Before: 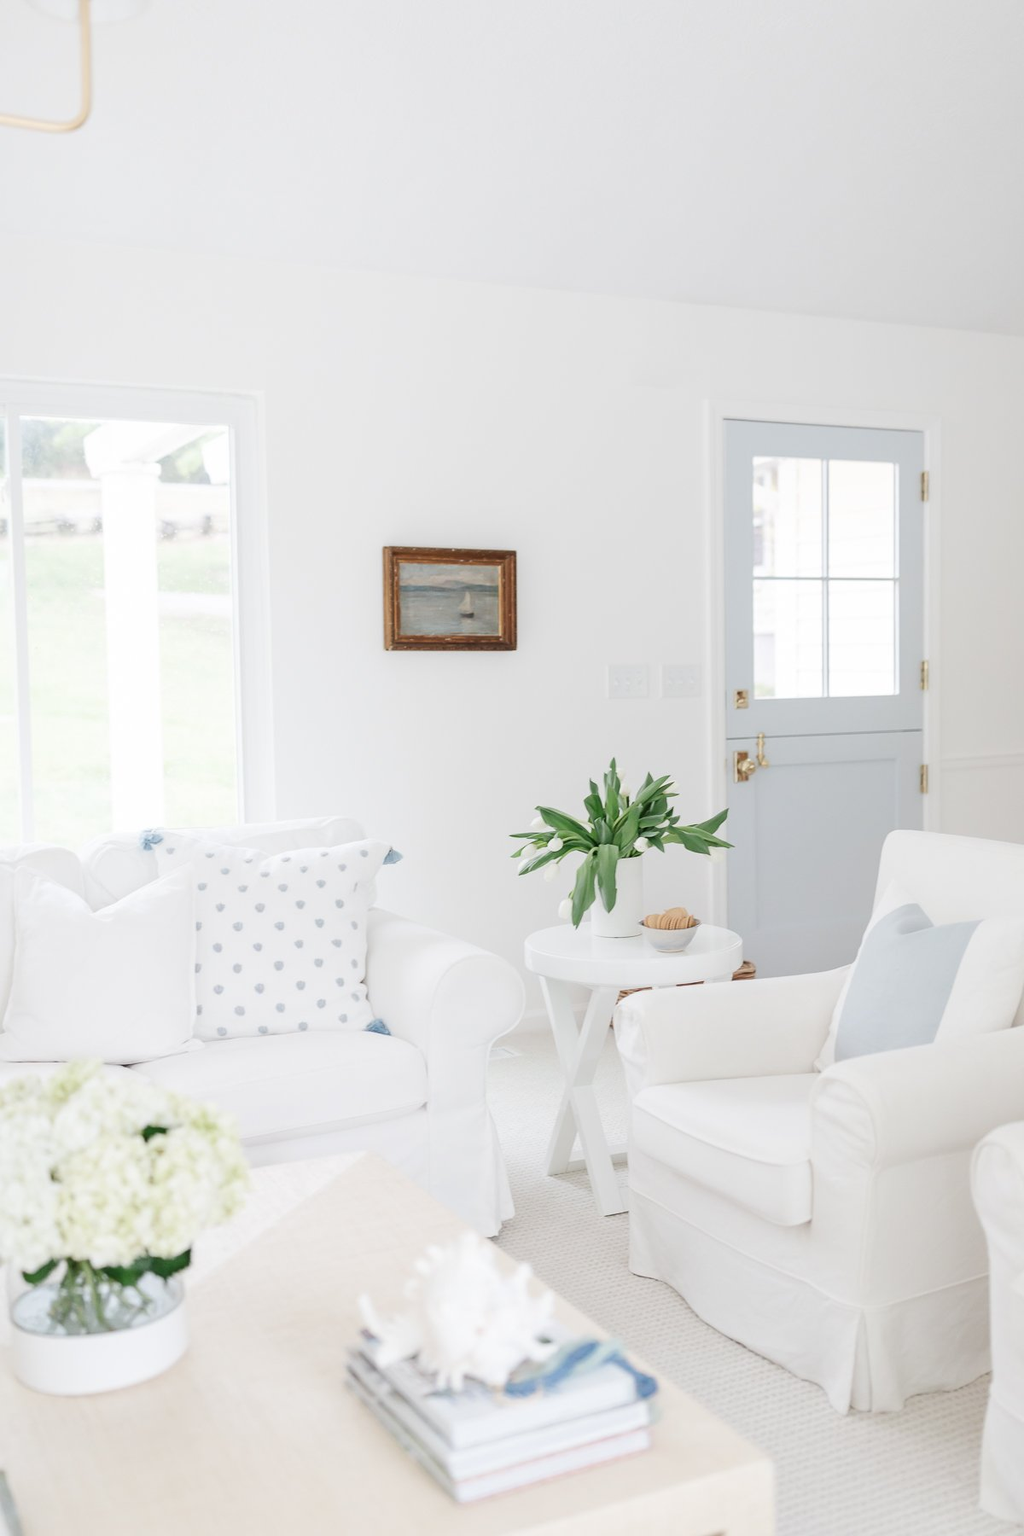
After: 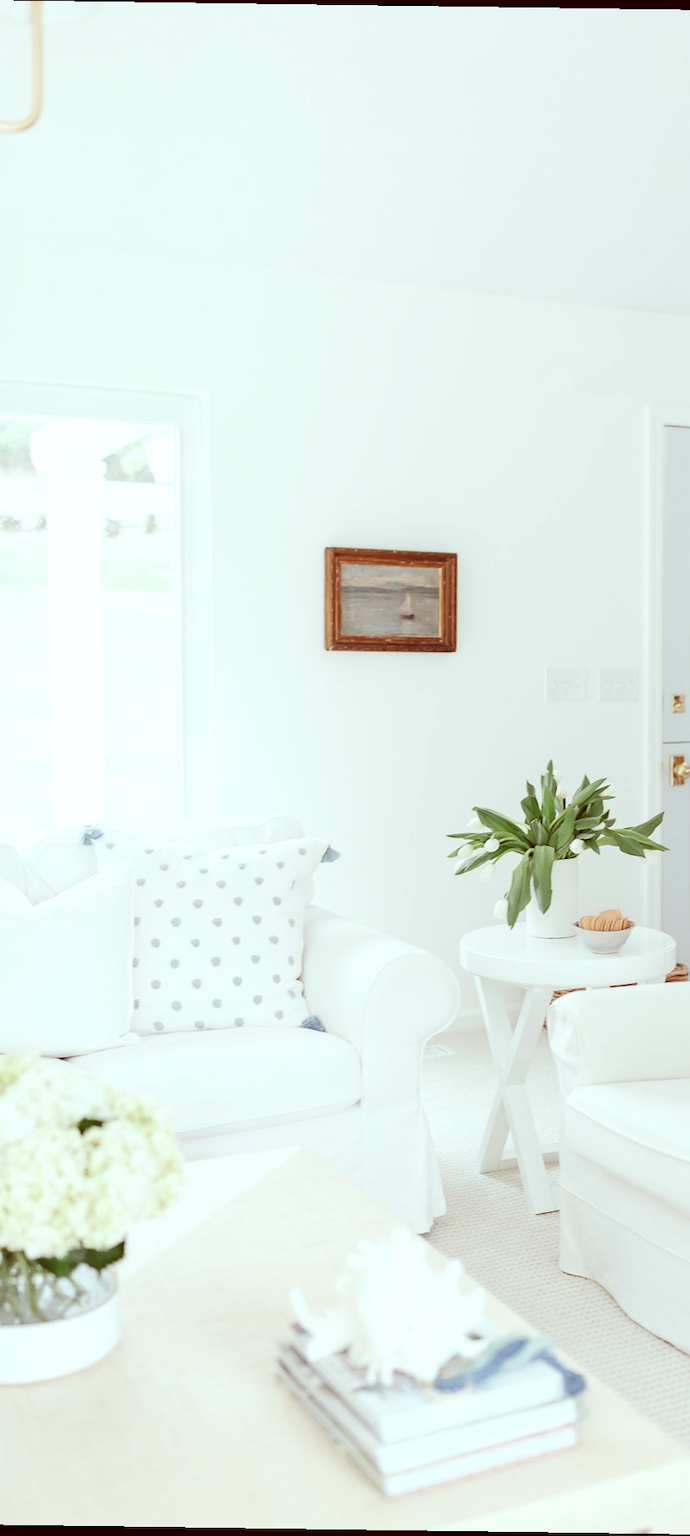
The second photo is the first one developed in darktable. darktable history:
crop and rotate: left 6.617%, right 26.717%
exposure: exposure 0.2 EV, compensate highlight preservation false
rotate and perspective: rotation 0.8°, automatic cropping off
color correction: highlights a* -7.23, highlights b* -0.161, shadows a* 20.08, shadows b* 11.73
